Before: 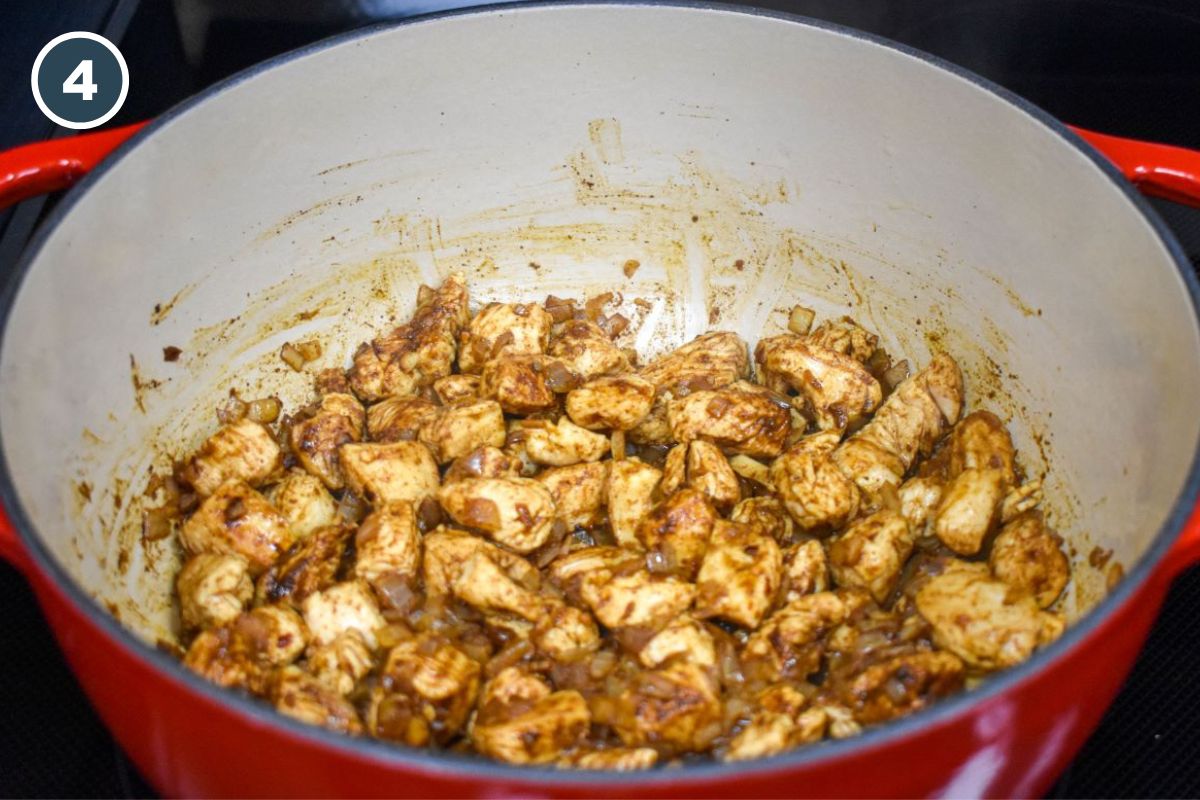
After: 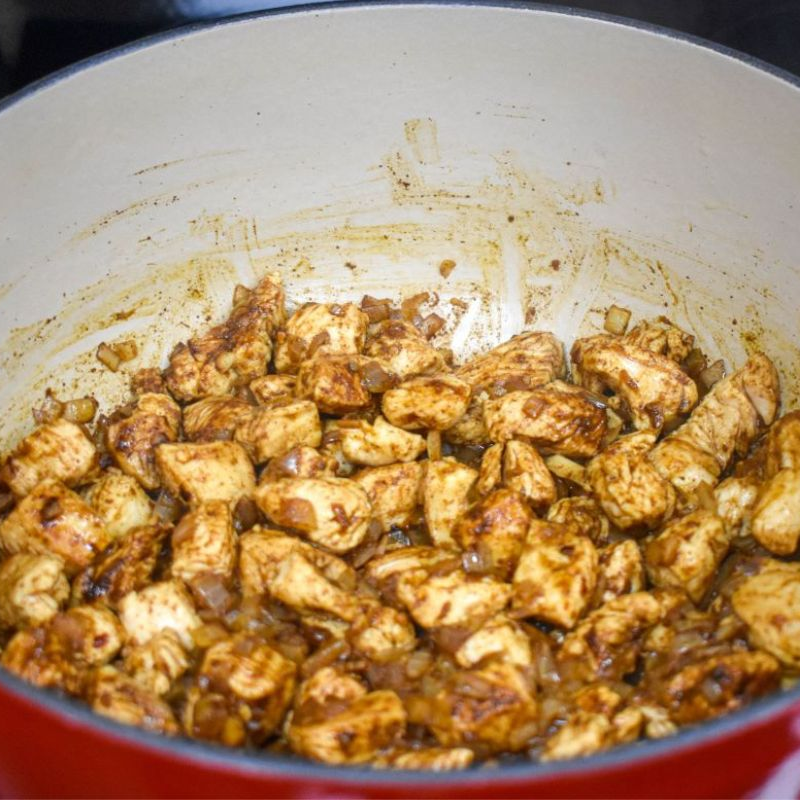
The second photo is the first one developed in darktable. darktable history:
crop and rotate: left 15.359%, right 17.904%
